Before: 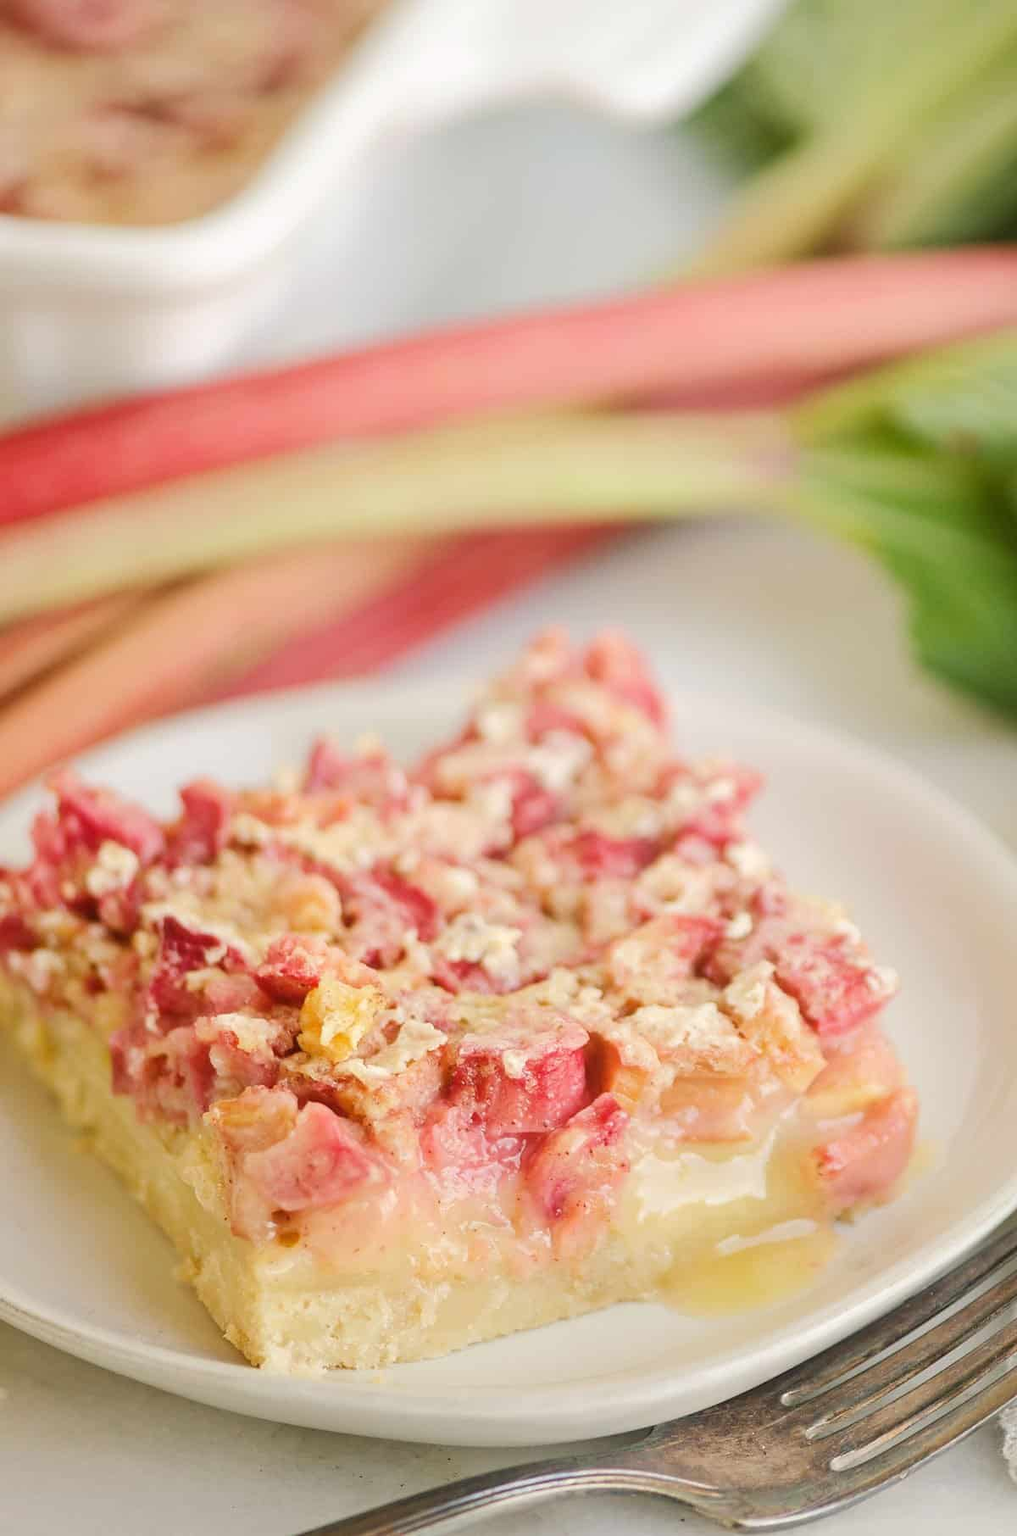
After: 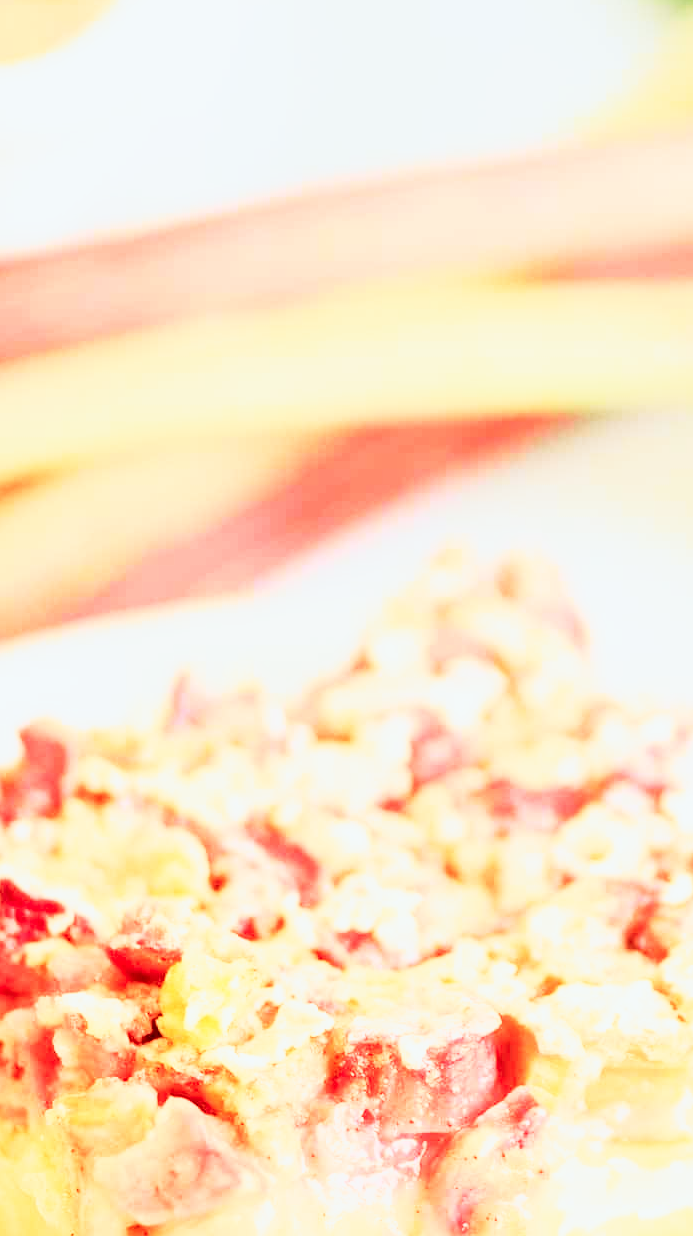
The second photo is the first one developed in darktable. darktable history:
color balance: output saturation 98.5%
tone curve: curves: ch0 [(0, 0) (0.035, 0.017) (0.131, 0.108) (0.279, 0.279) (0.476, 0.554) (0.617, 0.693) (0.704, 0.77) (0.801, 0.854) (0.895, 0.927) (1, 0.976)]; ch1 [(0, 0) (0.318, 0.278) (0.444, 0.427) (0.493, 0.488) (0.504, 0.497) (0.537, 0.538) (0.594, 0.616) (0.746, 0.764) (1, 1)]; ch2 [(0, 0) (0.316, 0.292) (0.381, 0.37) (0.423, 0.448) (0.476, 0.482) (0.502, 0.495) (0.529, 0.547) (0.583, 0.608) (0.639, 0.657) (0.7, 0.7) (0.861, 0.808) (1, 0.951)], color space Lab, independent channels, preserve colors none
crop: left 16.202%, top 11.208%, right 26.045%, bottom 20.557%
base curve: curves: ch0 [(0, 0) (0.007, 0.004) (0.027, 0.03) (0.046, 0.07) (0.207, 0.54) (0.442, 0.872) (0.673, 0.972) (1, 1)], preserve colors none
